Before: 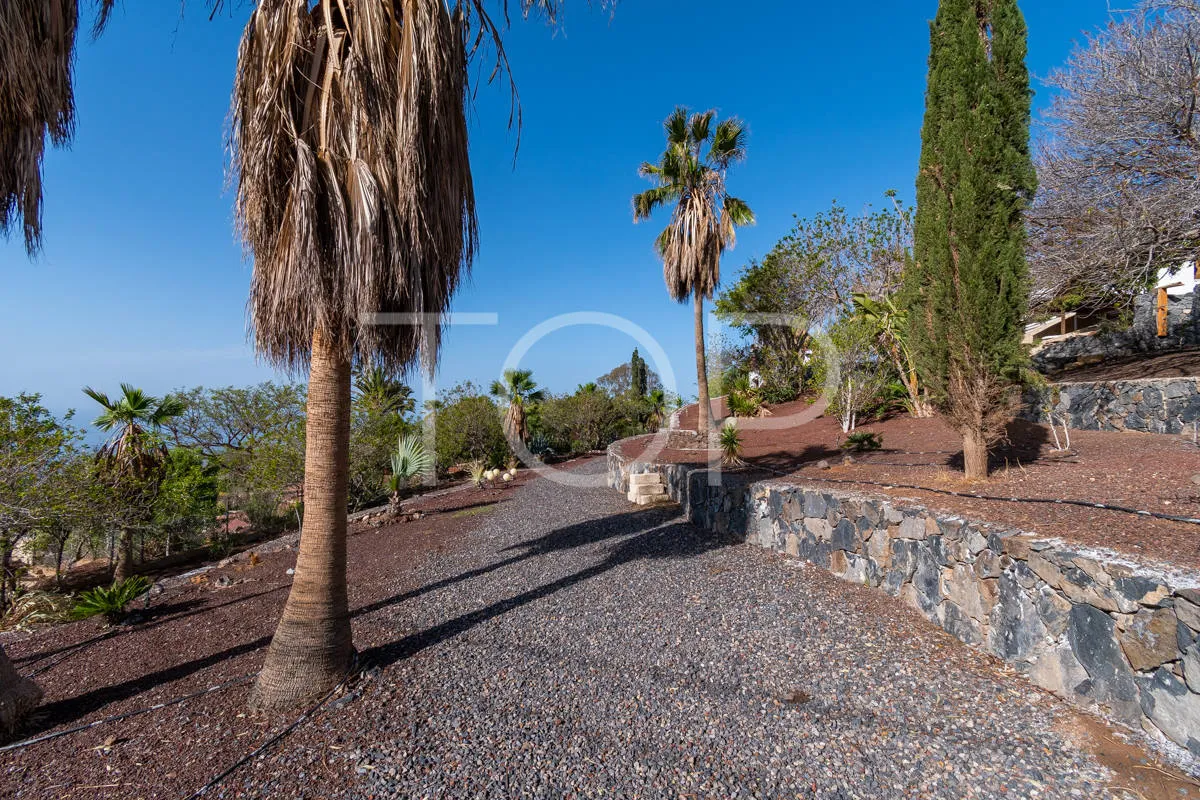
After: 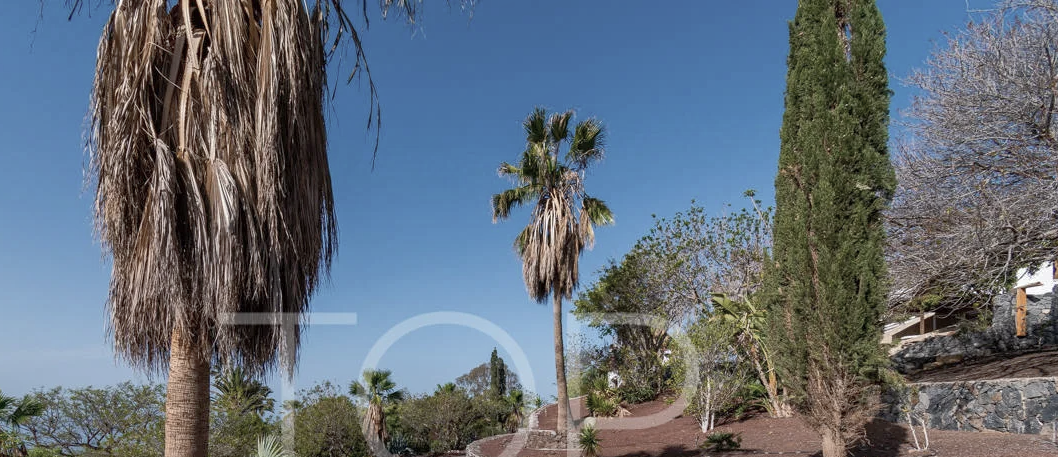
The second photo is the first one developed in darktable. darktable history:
crop and rotate: left 11.812%, bottom 42.776%
contrast brightness saturation: contrast 0.1, saturation -0.36
white balance: emerald 1
shadows and highlights: on, module defaults
